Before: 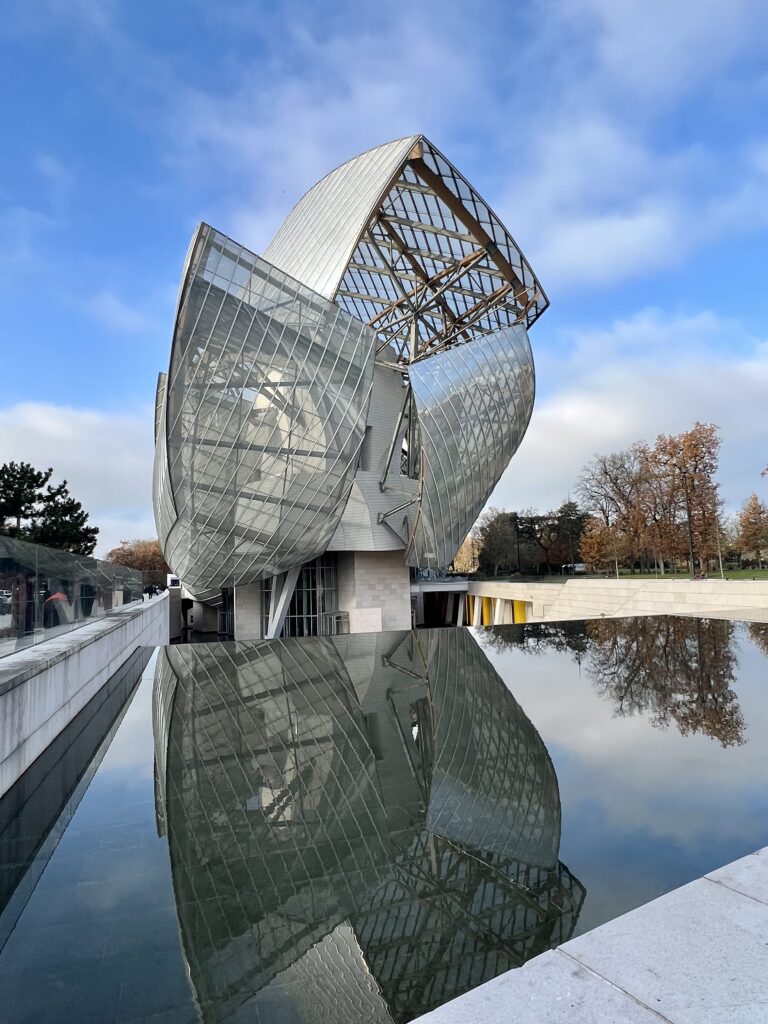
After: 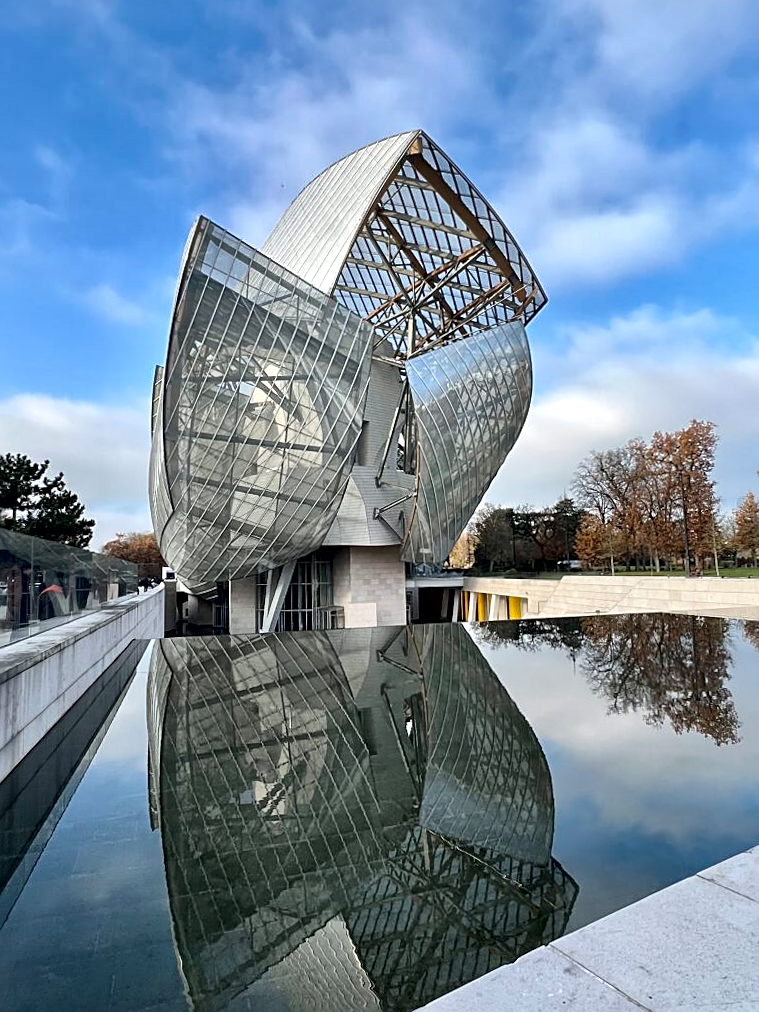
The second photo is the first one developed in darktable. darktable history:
local contrast: mode bilateral grid, contrast 20, coarseness 50, detail 171%, midtone range 0.2
sharpen: on, module defaults
crop and rotate: angle -0.5°
